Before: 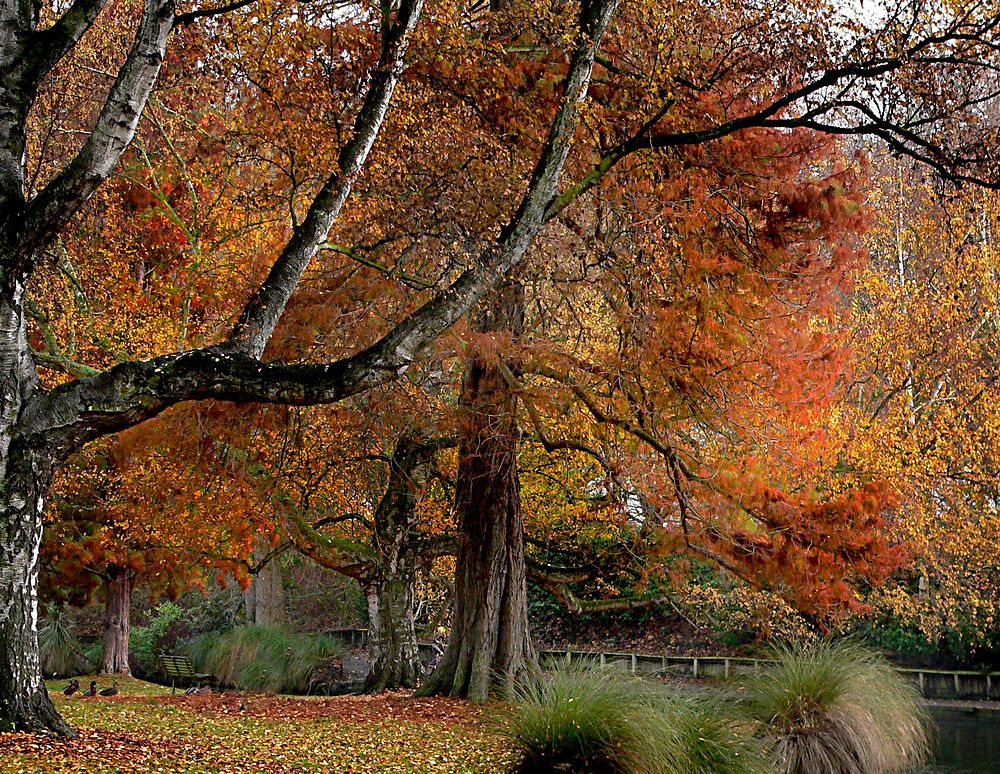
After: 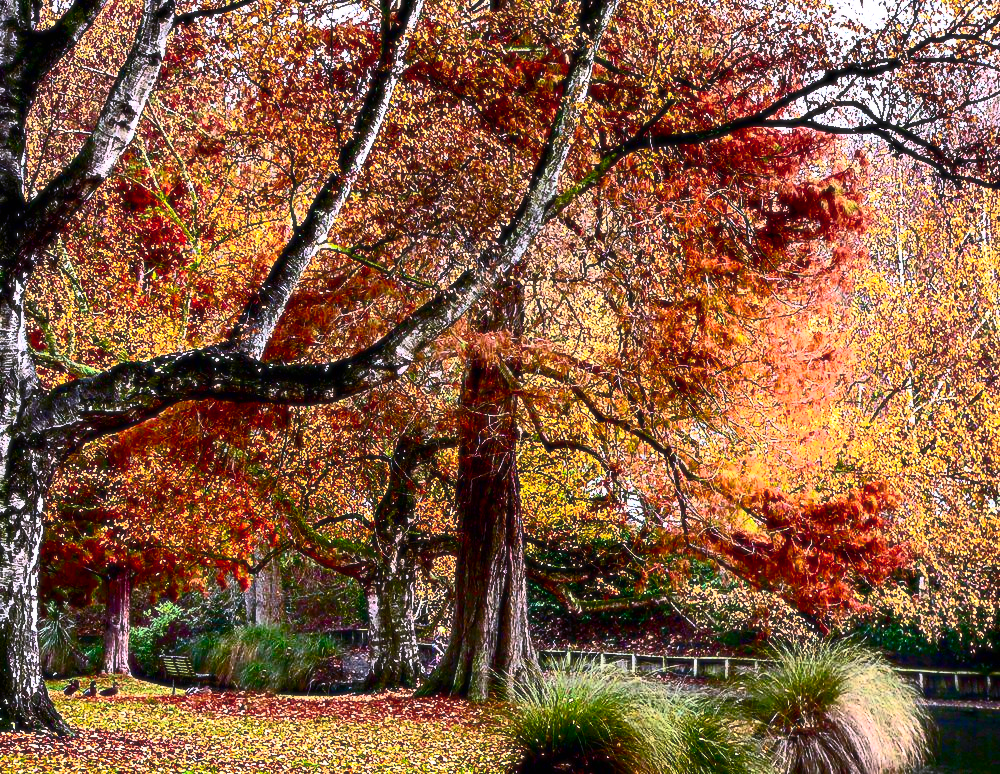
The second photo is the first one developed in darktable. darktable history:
shadows and highlights: on, module defaults
contrast brightness saturation: contrast 0.93, brightness 0.2
soften: size 10%, saturation 50%, brightness 0.2 EV, mix 10%
exposure: black level correction 0, exposure 0.5 EV, compensate highlight preservation false
white balance: red 1.004, blue 1.096
color balance: gamma [0.9, 0.988, 0.975, 1.025], gain [1.05, 1, 1, 1]
velvia: strength 32%, mid-tones bias 0.2
